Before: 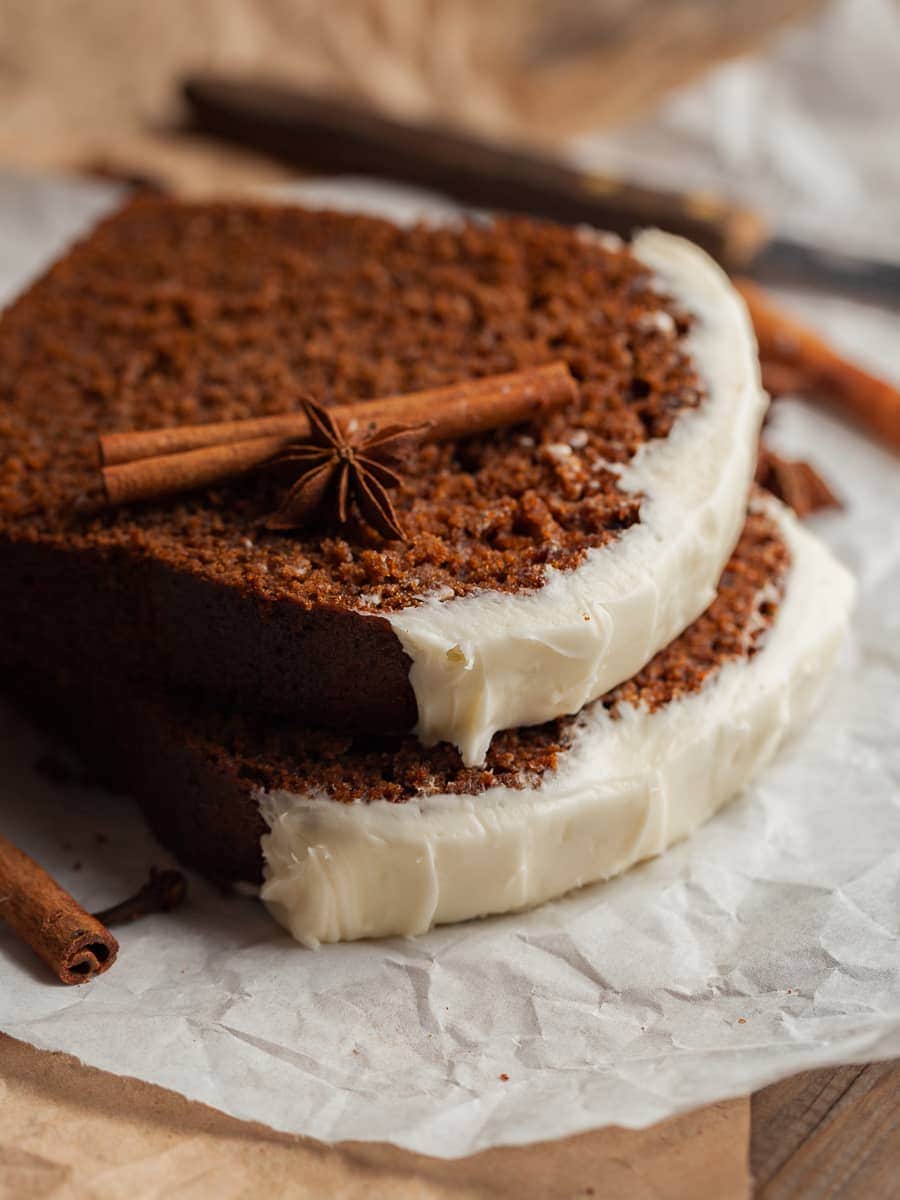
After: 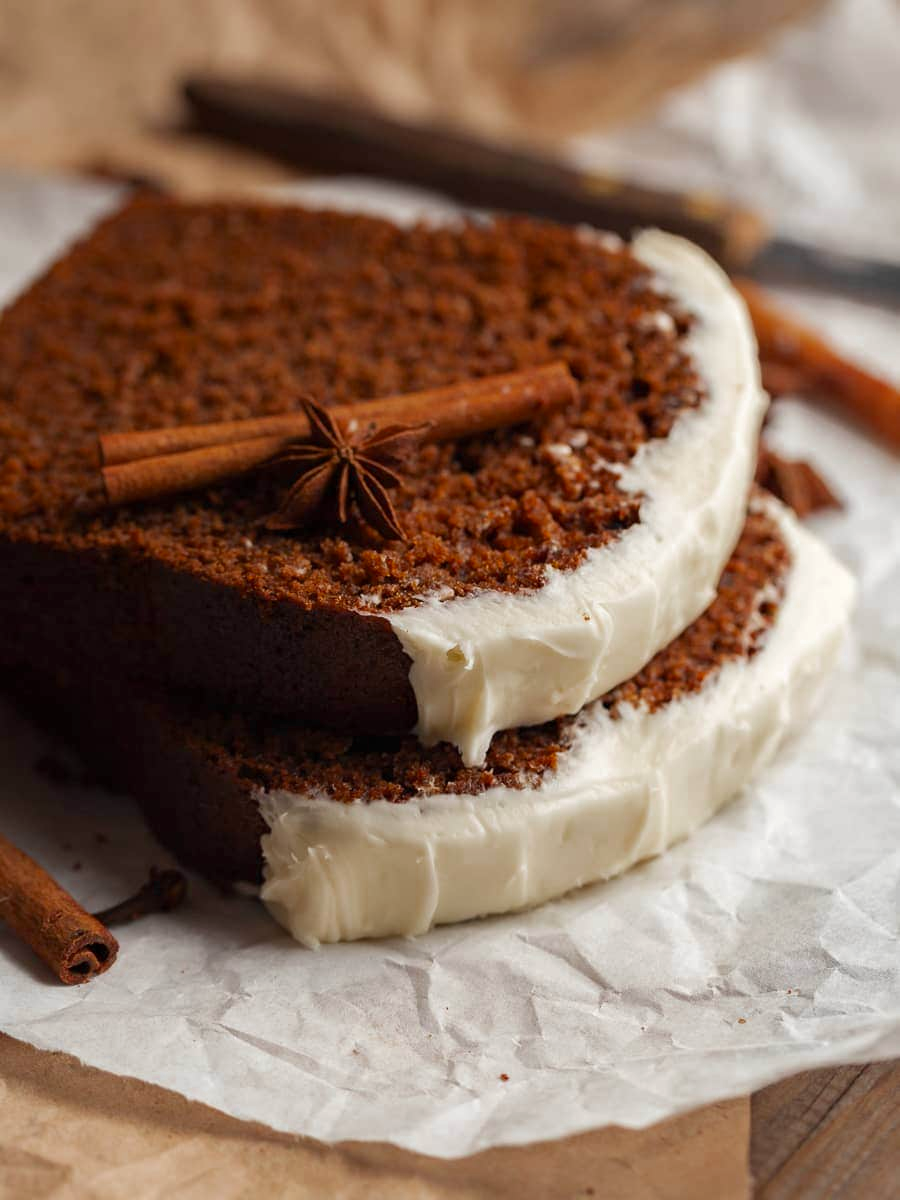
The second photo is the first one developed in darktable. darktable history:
exposure: exposure 0.207 EV, compensate highlight preservation false
color zones: curves: ch0 [(0.004, 0.388) (0.125, 0.392) (0.25, 0.404) (0.375, 0.5) (0.5, 0.5) (0.625, 0.5) (0.75, 0.5) (0.875, 0.5)]; ch1 [(0, 0.5) (0.125, 0.5) (0.25, 0.5) (0.375, 0.124) (0.524, 0.124) (0.645, 0.128) (0.789, 0.132) (0.914, 0.096) (0.998, 0.068)]
